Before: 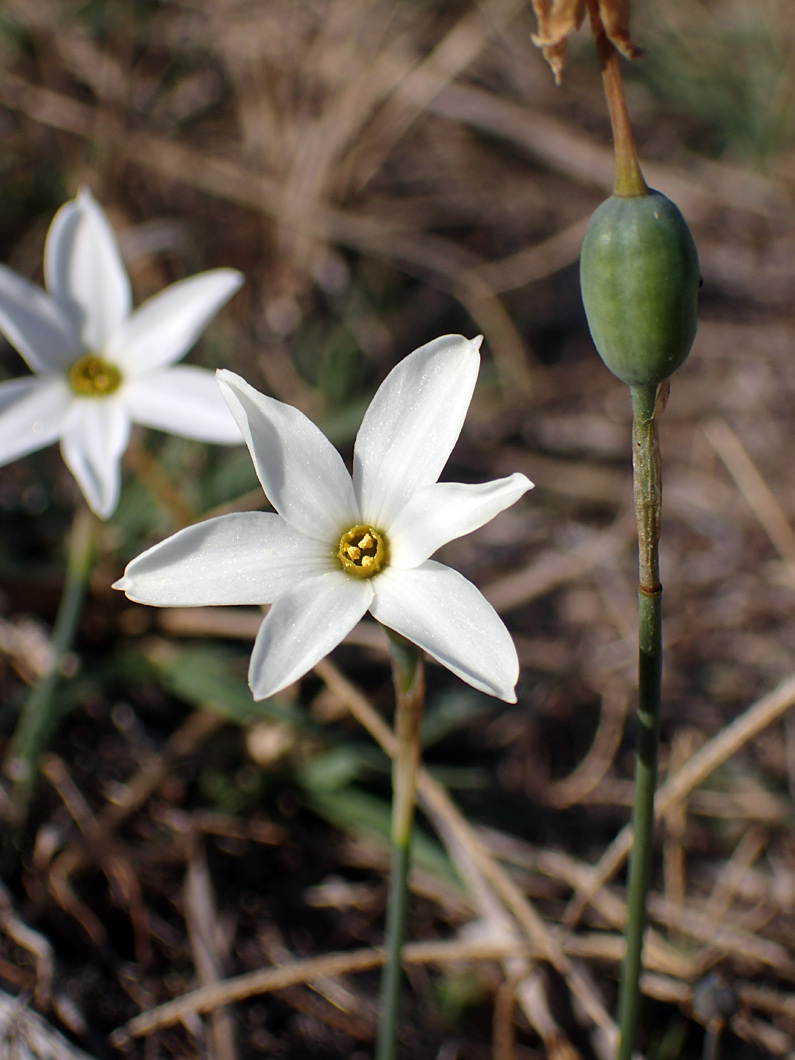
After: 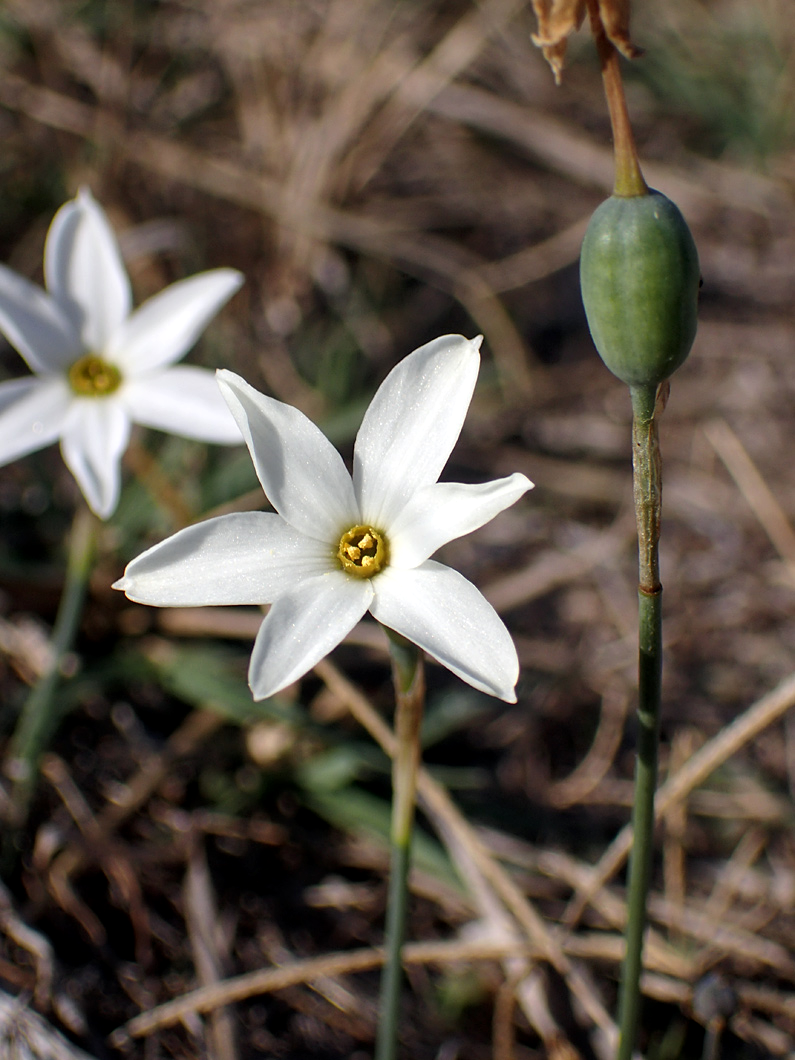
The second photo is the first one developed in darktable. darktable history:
local contrast: highlights 103%, shadows 102%, detail 119%, midtone range 0.2
